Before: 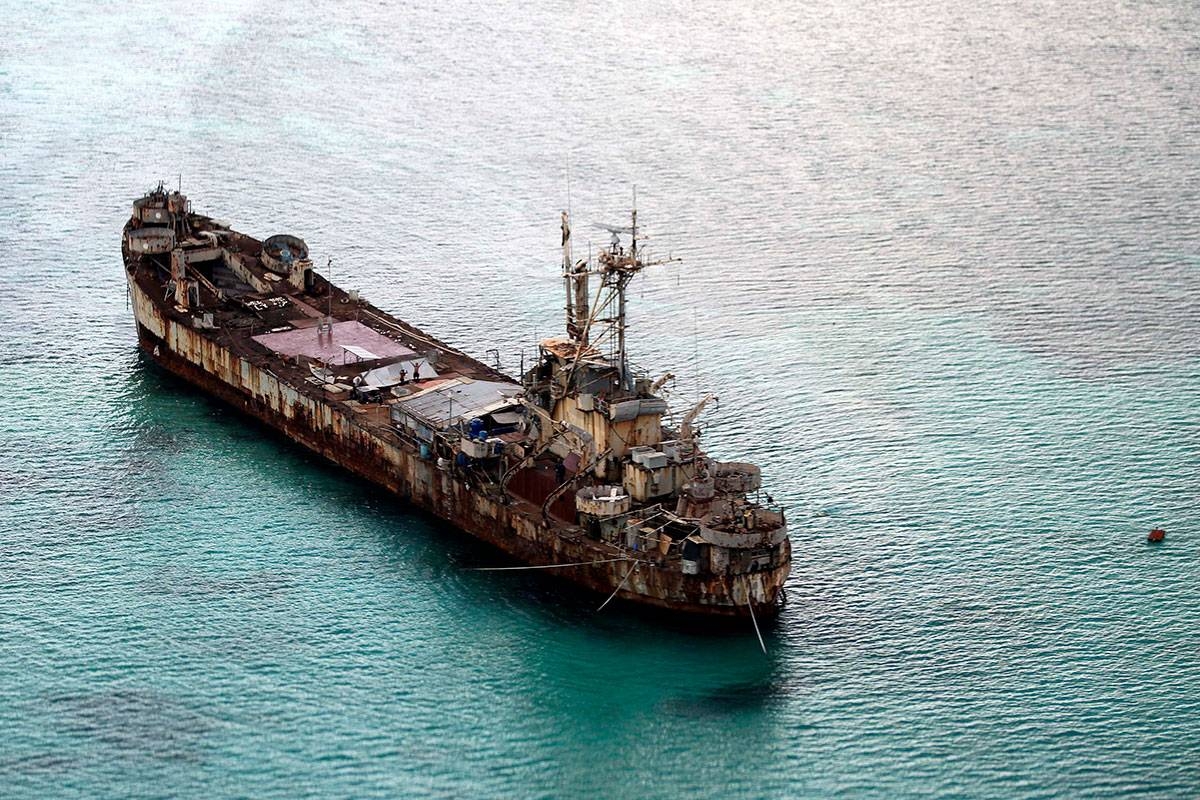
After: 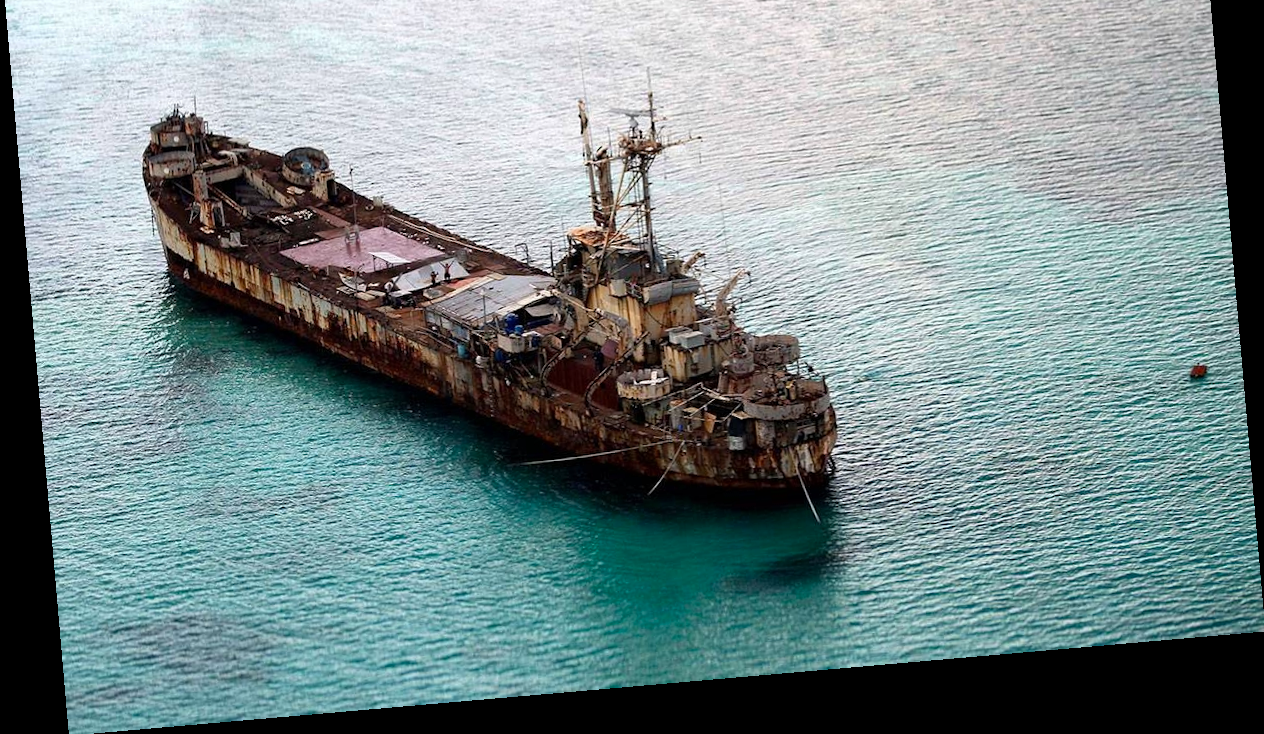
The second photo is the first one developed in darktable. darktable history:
crop and rotate: top 18.507%
color balance: output saturation 110%
rotate and perspective: rotation -4.98°, automatic cropping off
